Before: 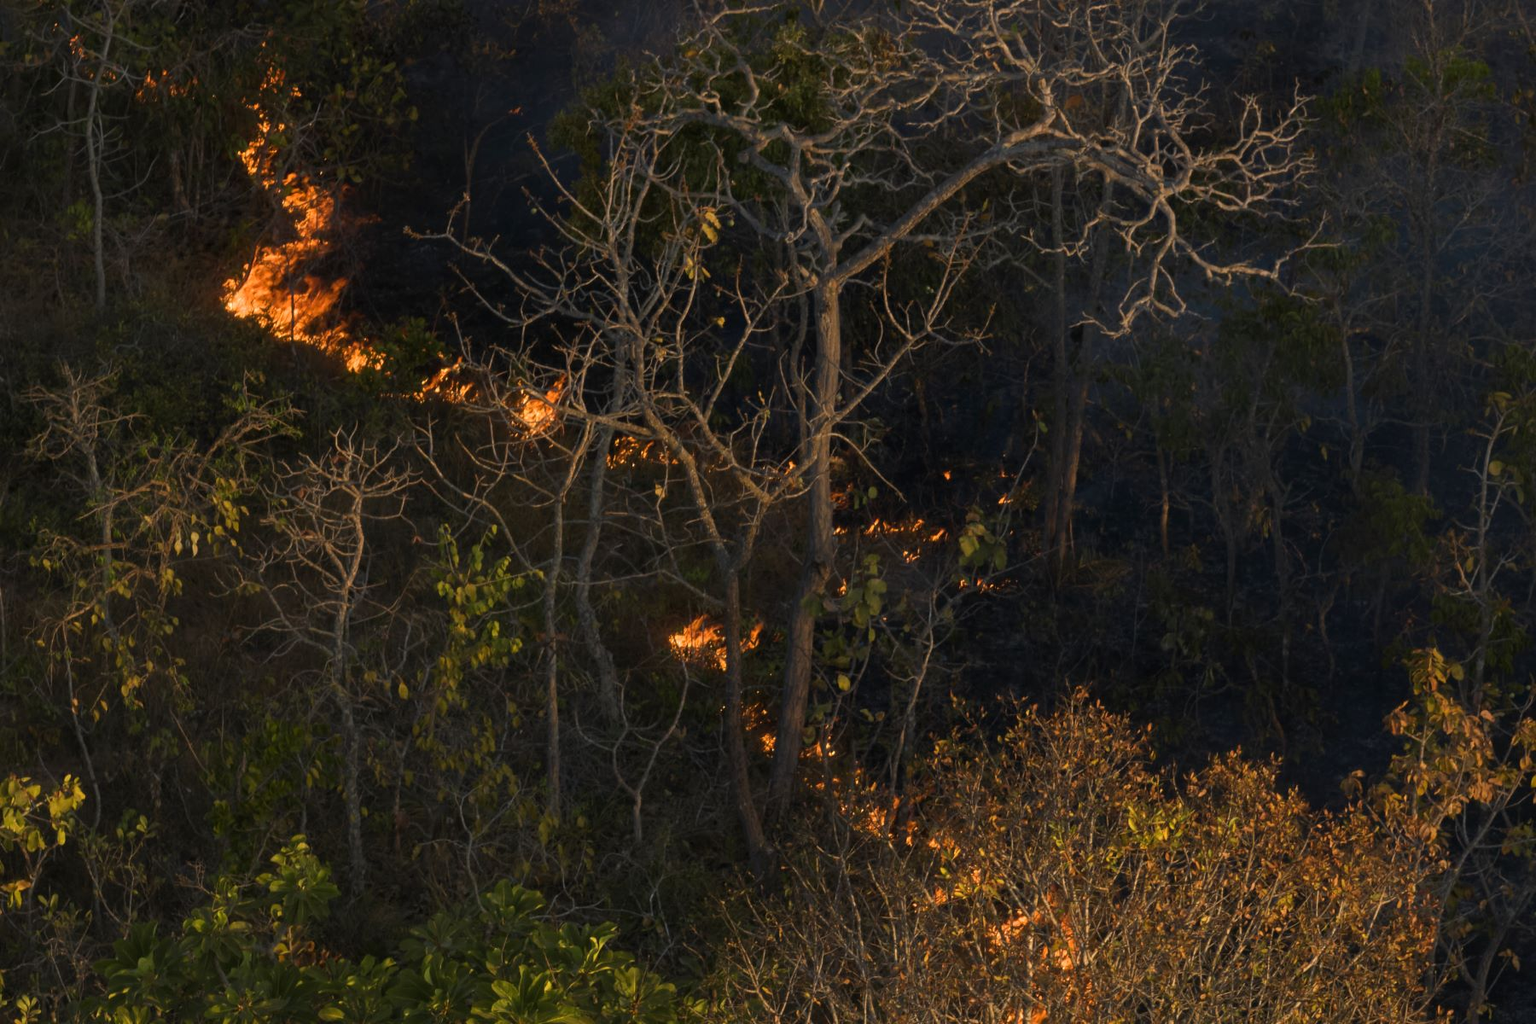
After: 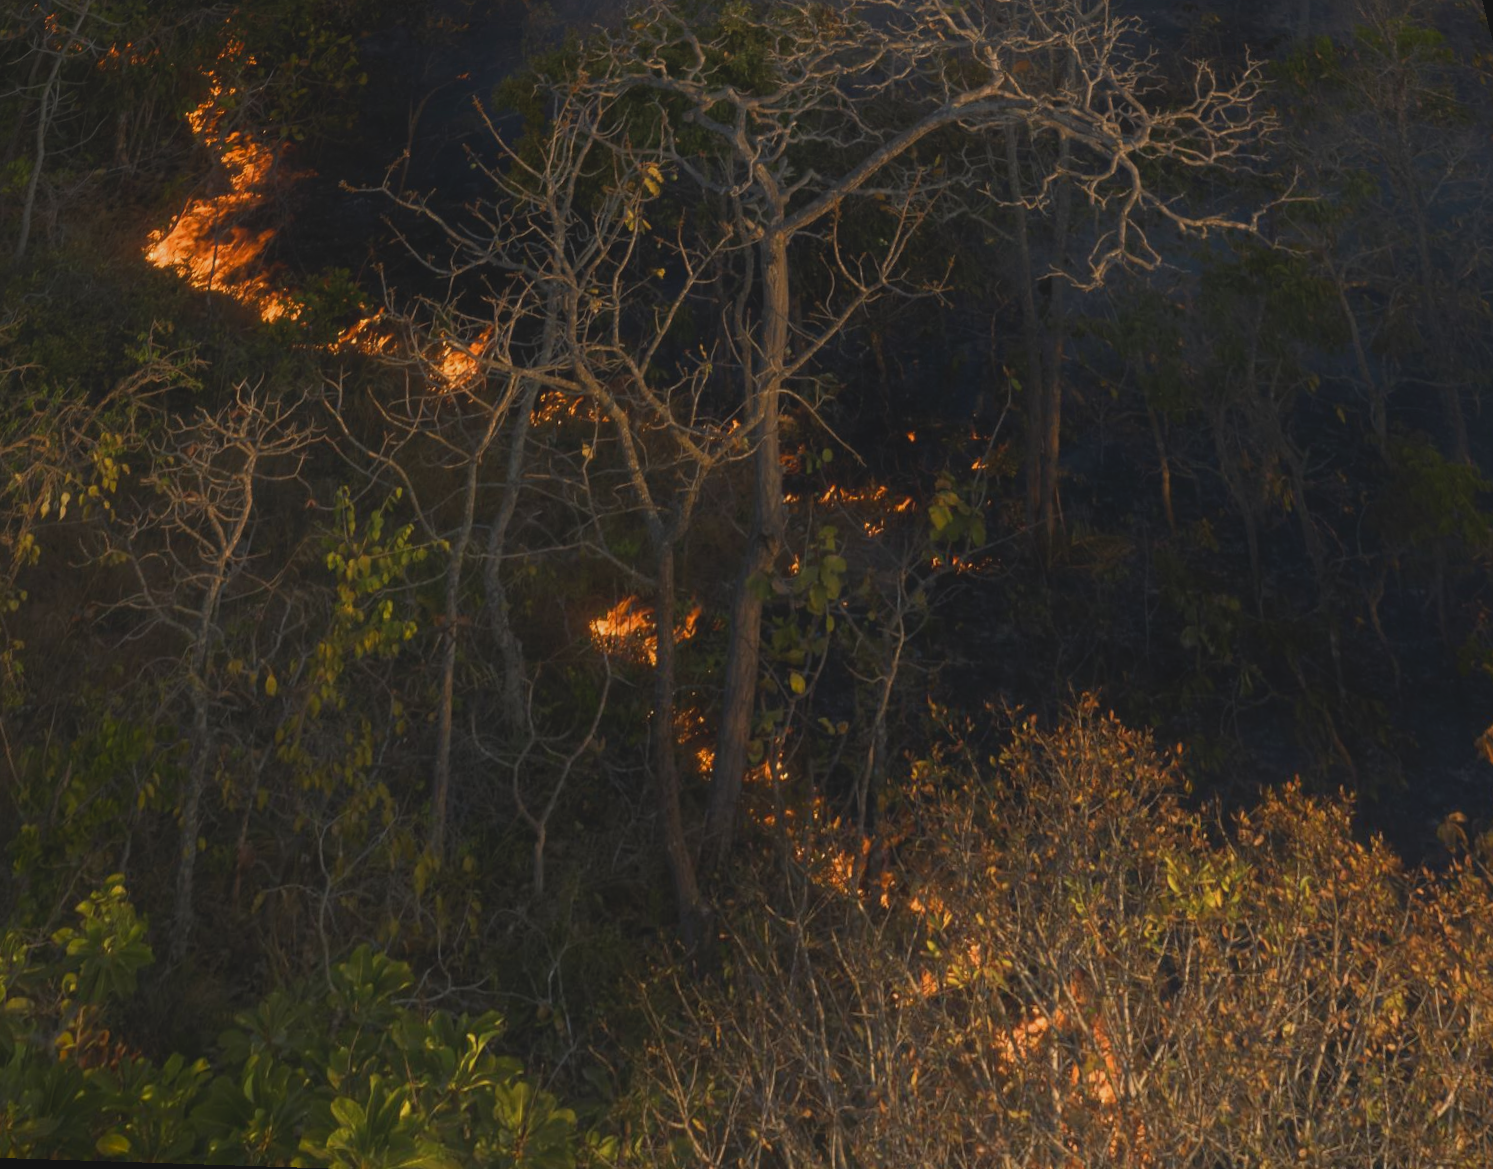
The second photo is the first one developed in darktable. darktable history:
contrast brightness saturation: contrast -0.15, brightness 0.05, saturation -0.12
rotate and perspective: rotation 0.72°, lens shift (vertical) -0.352, lens shift (horizontal) -0.051, crop left 0.152, crop right 0.859, crop top 0.019, crop bottom 0.964
shadows and highlights: shadows -40.15, highlights 62.88, soften with gaussian
